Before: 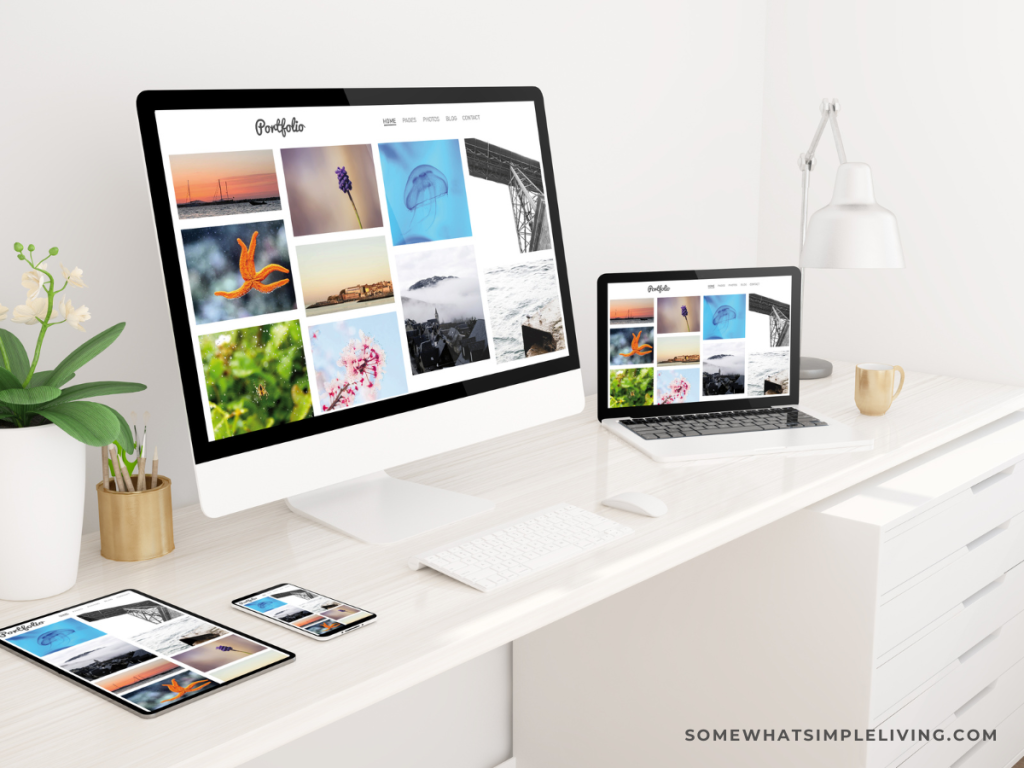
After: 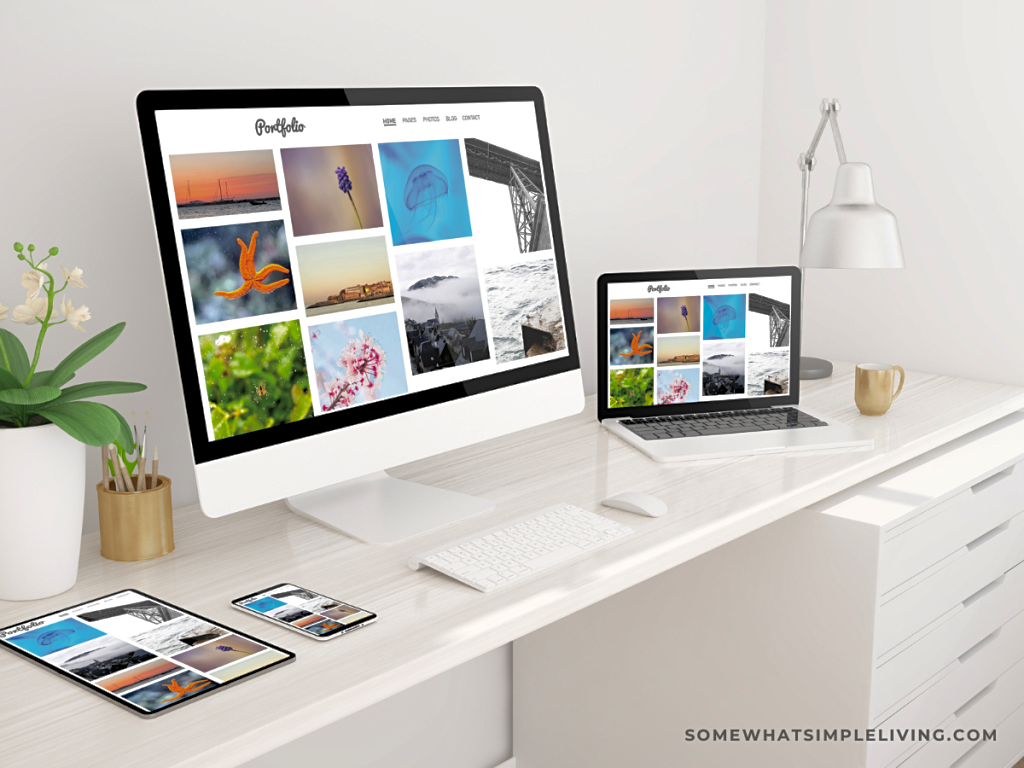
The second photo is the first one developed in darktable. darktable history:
shadows and highlights: on, module defaults
sharpen: amount 0.2
